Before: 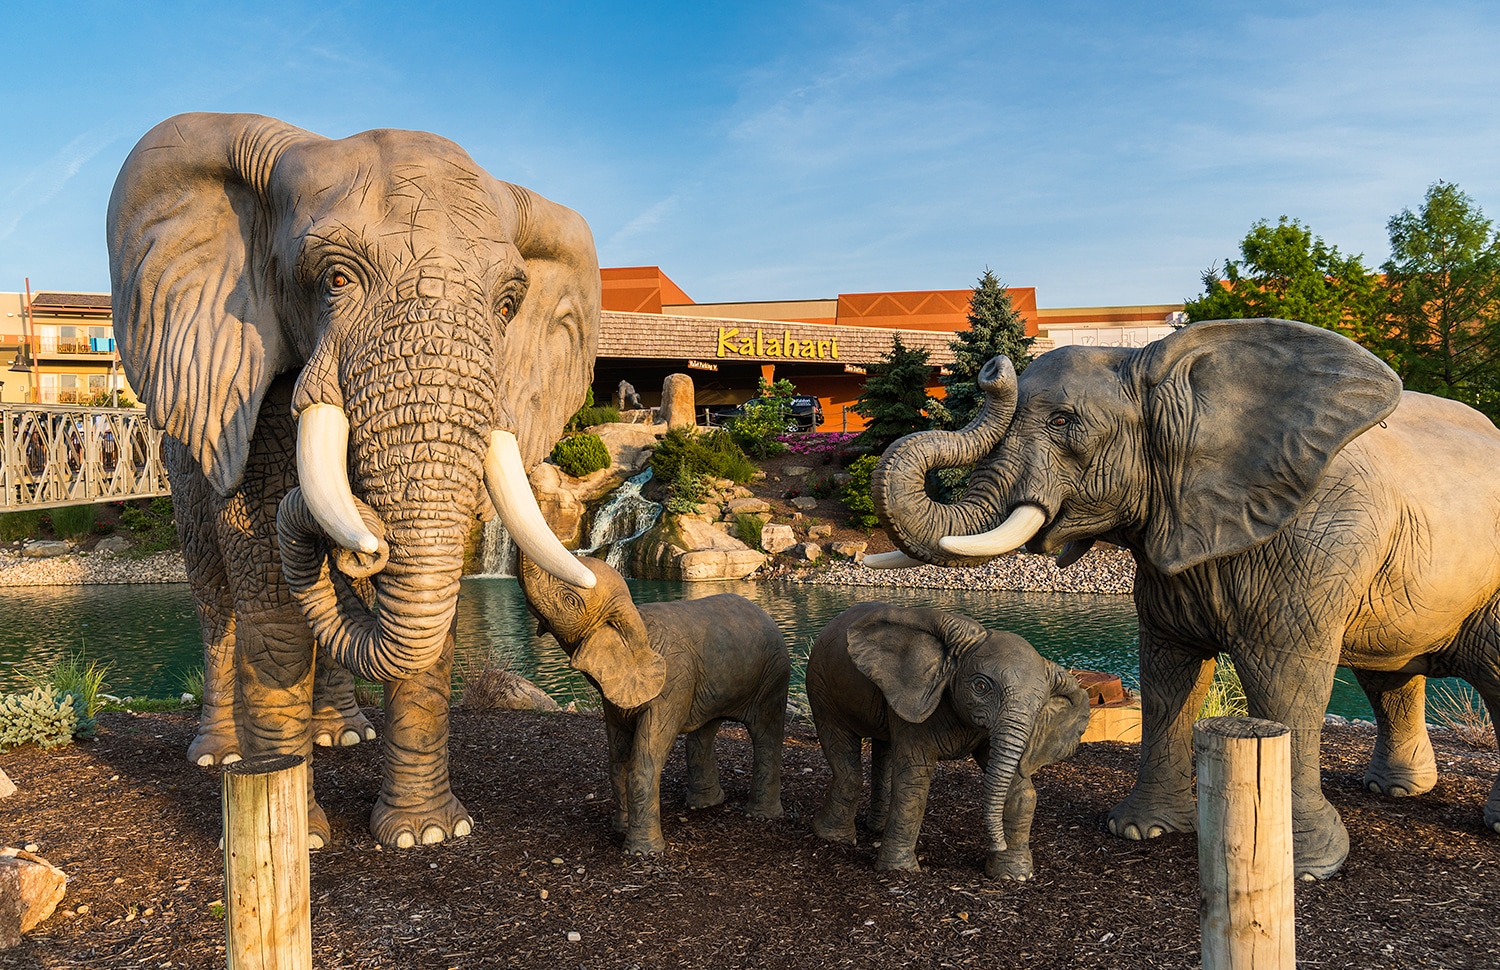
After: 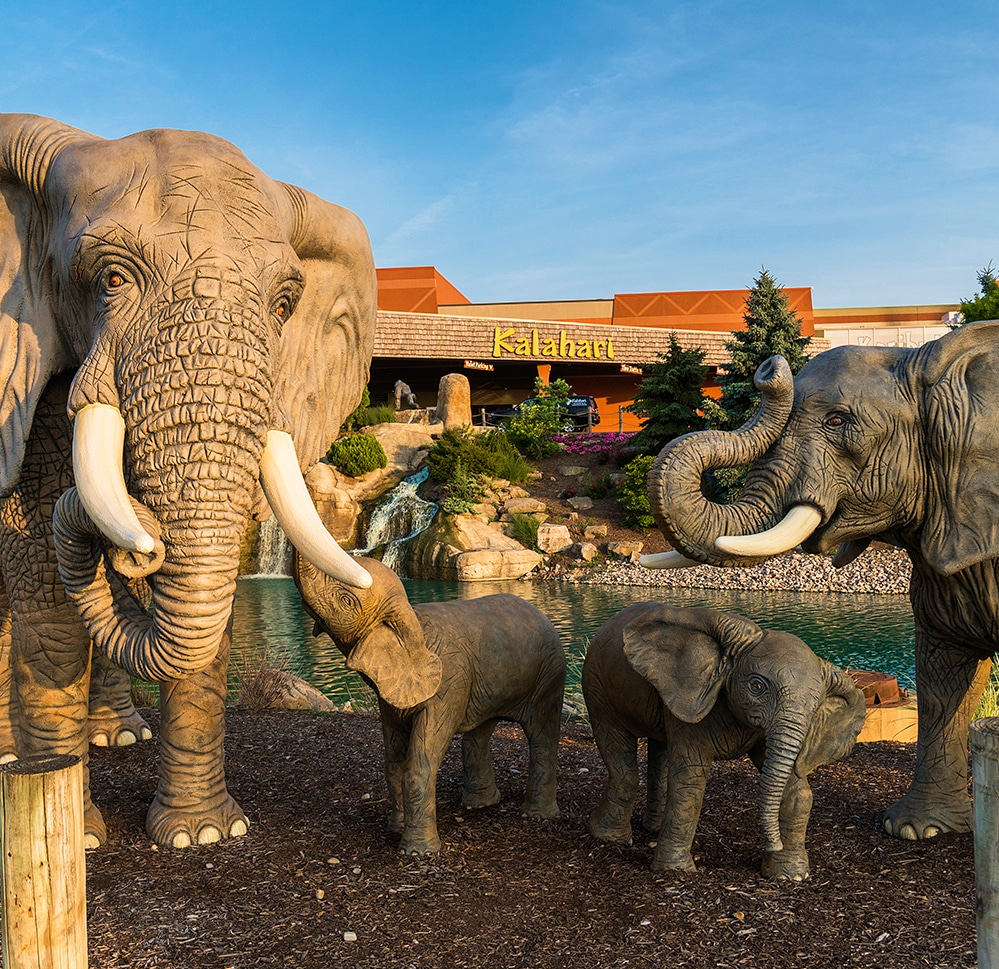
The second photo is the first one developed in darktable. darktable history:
velvia: on, module defaults
crop and rotate: left 15.055%, right 18.278%
